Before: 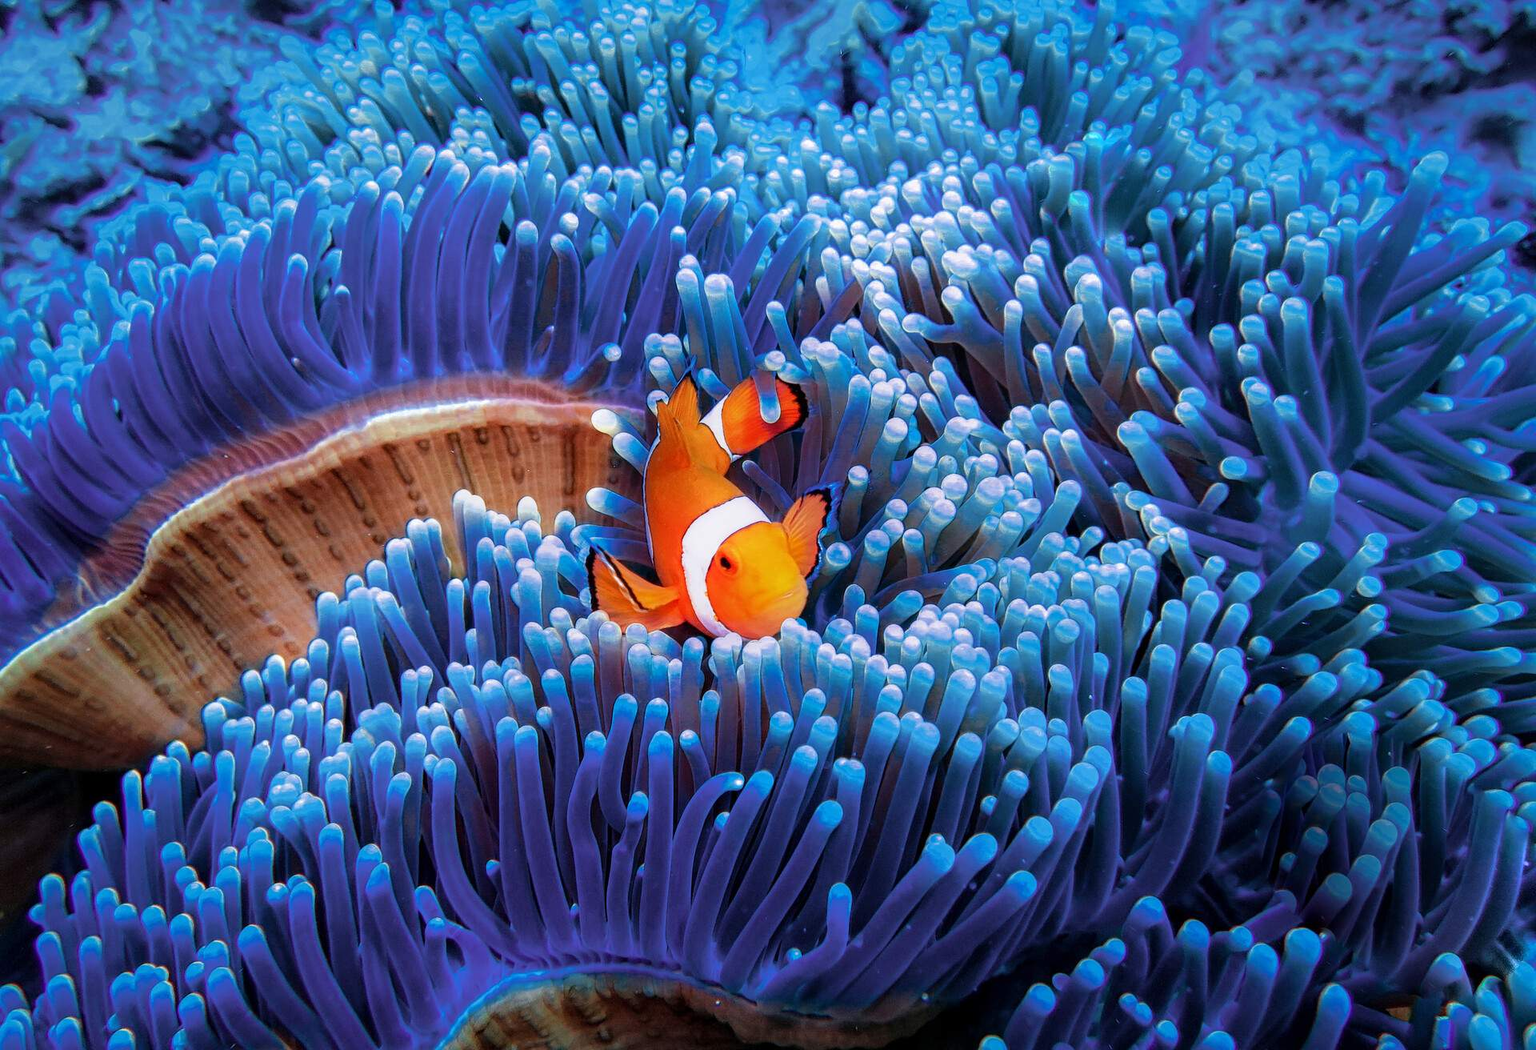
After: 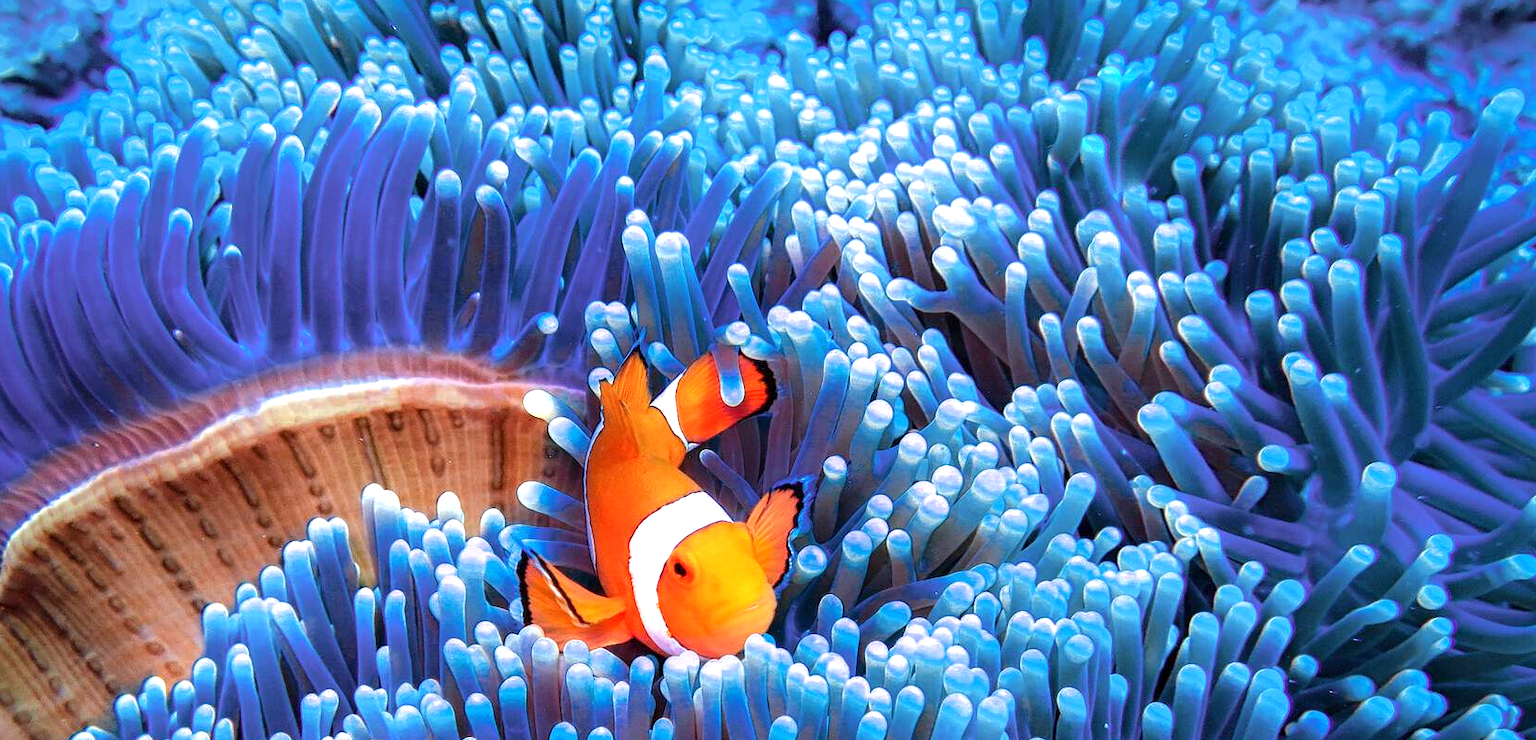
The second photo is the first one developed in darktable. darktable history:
crop and rotate: left 9.345%, top 7.22%, right 4.982%, bottom 32.331%
exposure: exposure 0.559 EV, compensate highlight preservation false
